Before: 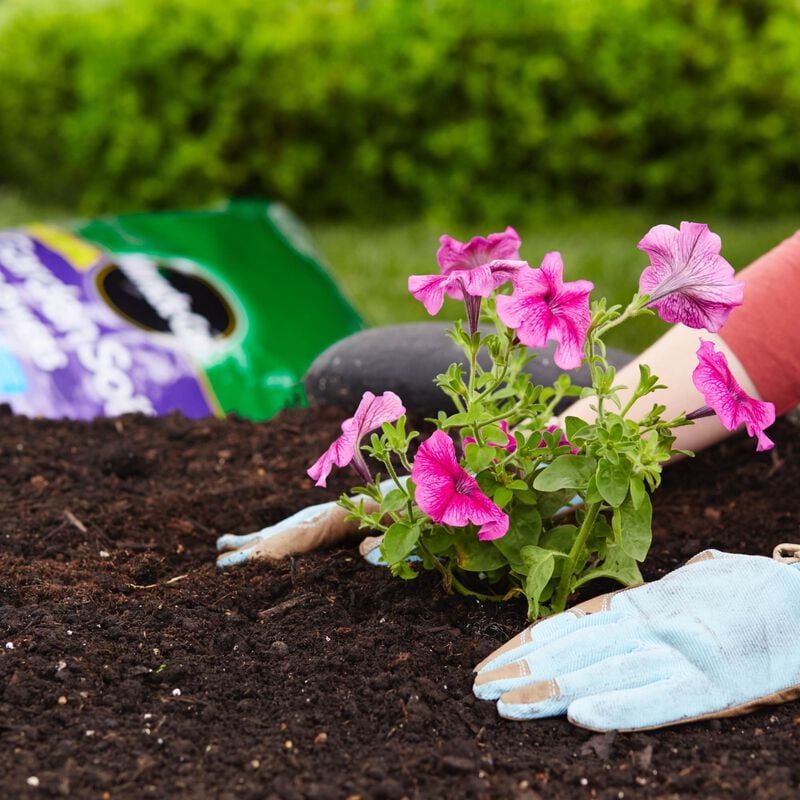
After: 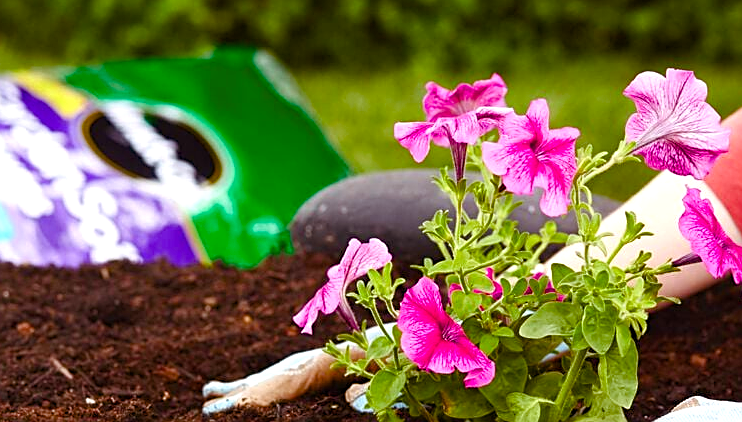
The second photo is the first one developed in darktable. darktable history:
sharpen: on, module defaults
crop: left 1.76%, top 19.201%, right 5.415%, bottom 28.022%
color balance rgb: shadows lift › chroma 4.556%, shadows lift › hue 26.98°, perceptual saturation grading › global saturation 13.735%, perceptual saturation grading › highlights -30.807%, perceptual saturation grading › shadows 51.112%, perceptual brilliance grading › global brilliance 12.089%, global vibrance 14.77%
